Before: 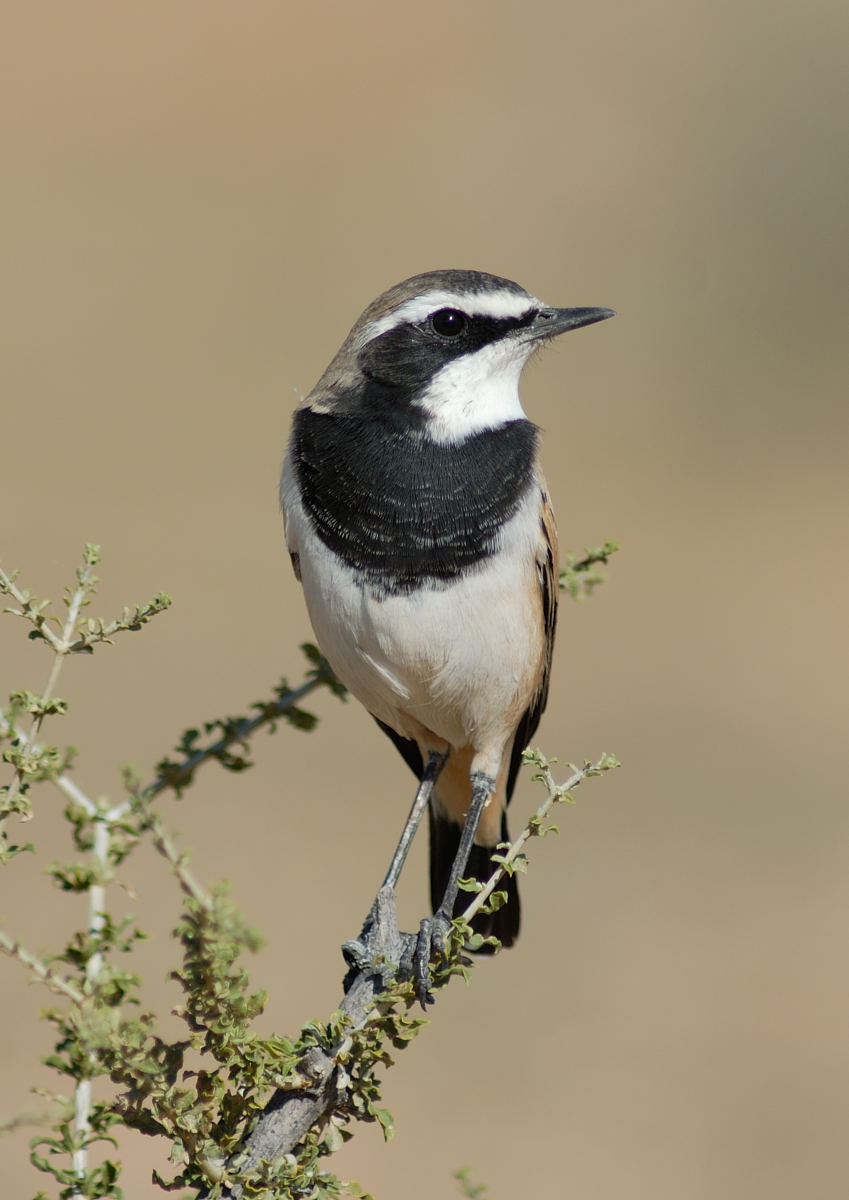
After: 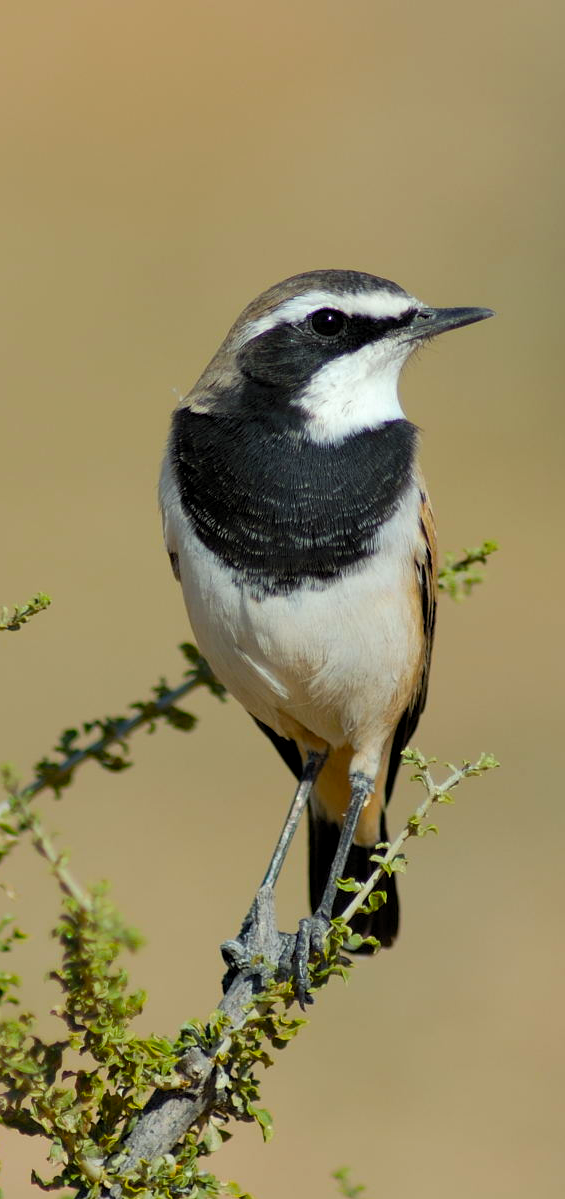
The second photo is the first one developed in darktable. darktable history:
crop and rotate: left 14.292%, right 19.041%
color balance rgb: linear chroma grading › global chroma 15%, perceptual saturation grading › global saturation 30%
levels: levels [0.026, 0.507, 0.987]
white balance: red 0.978, blue 0.999
